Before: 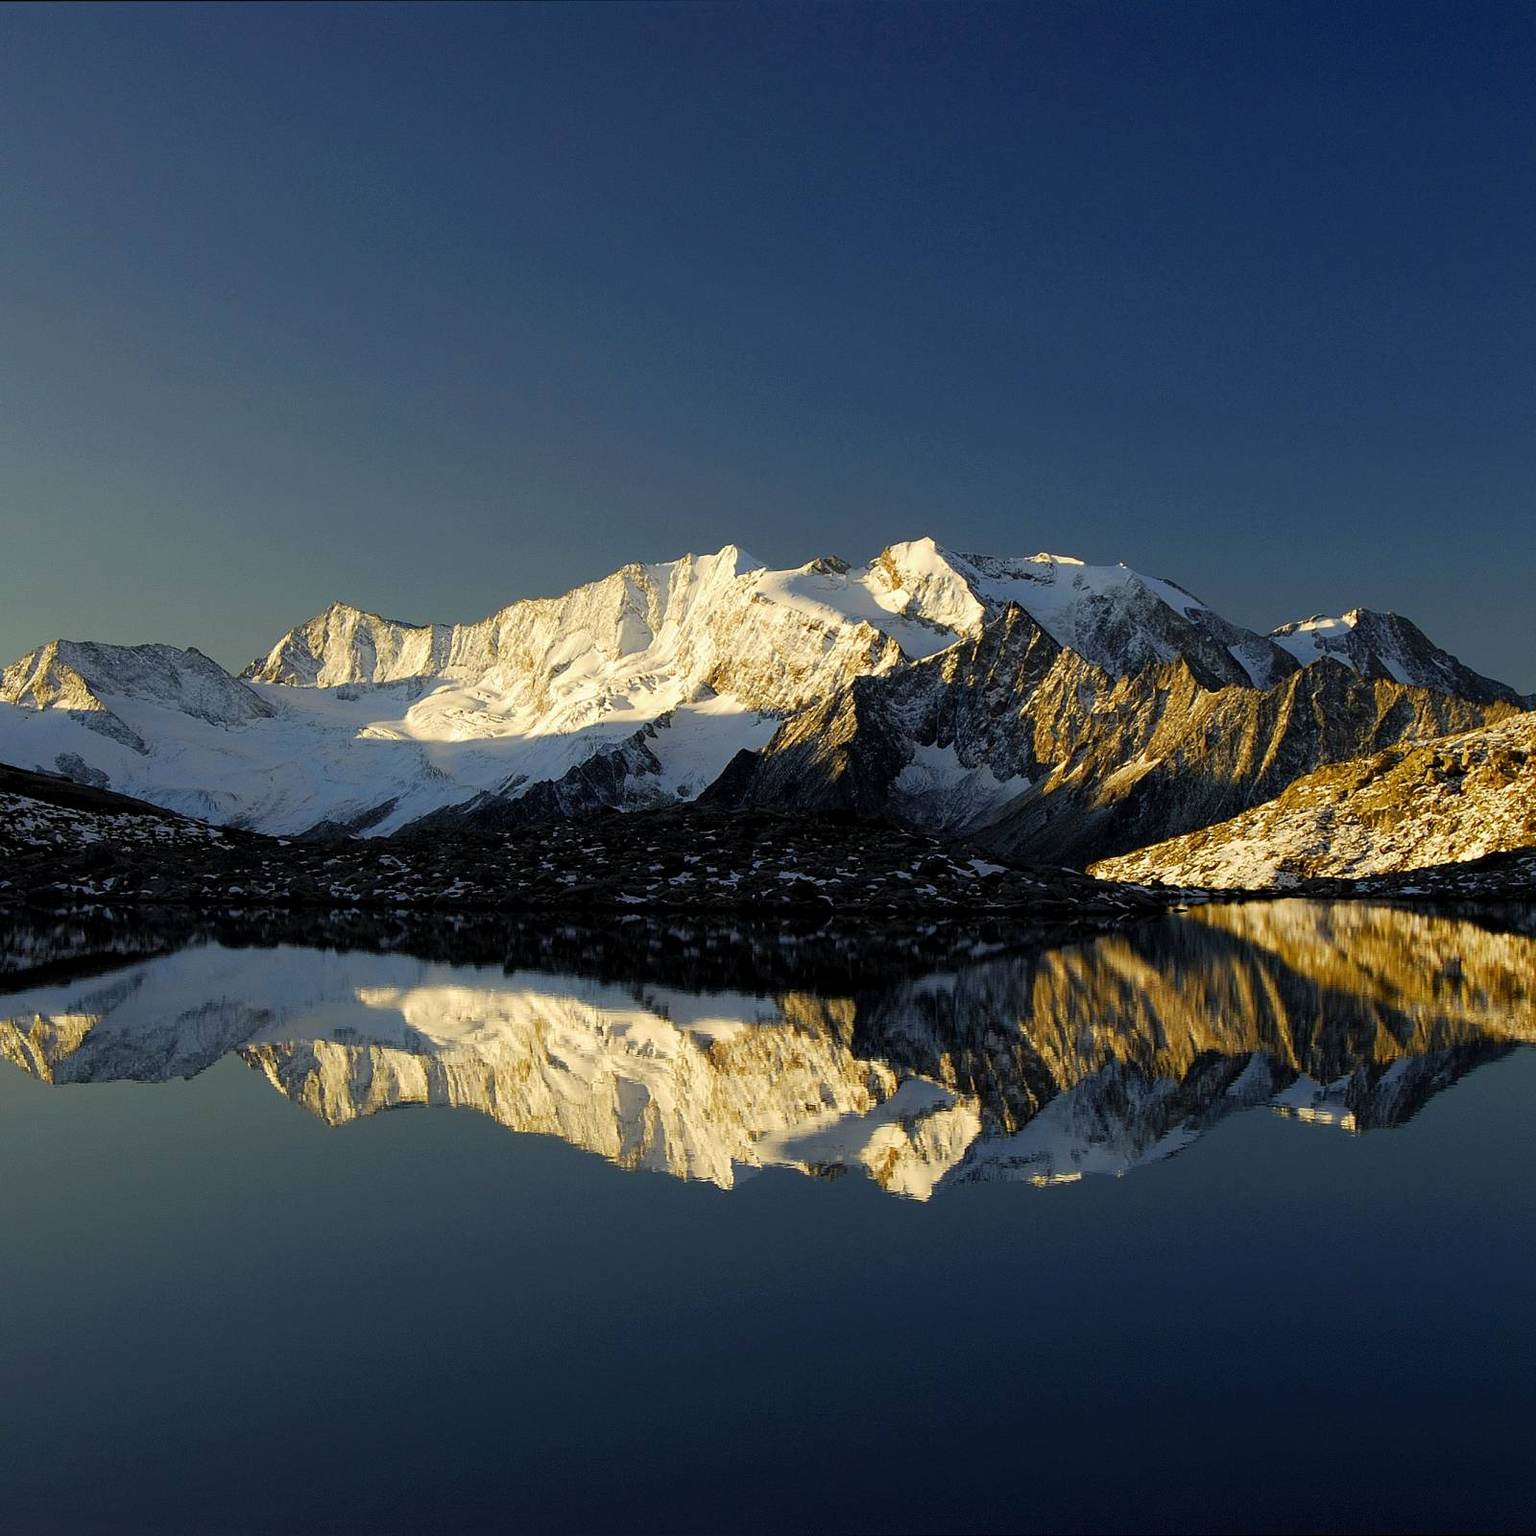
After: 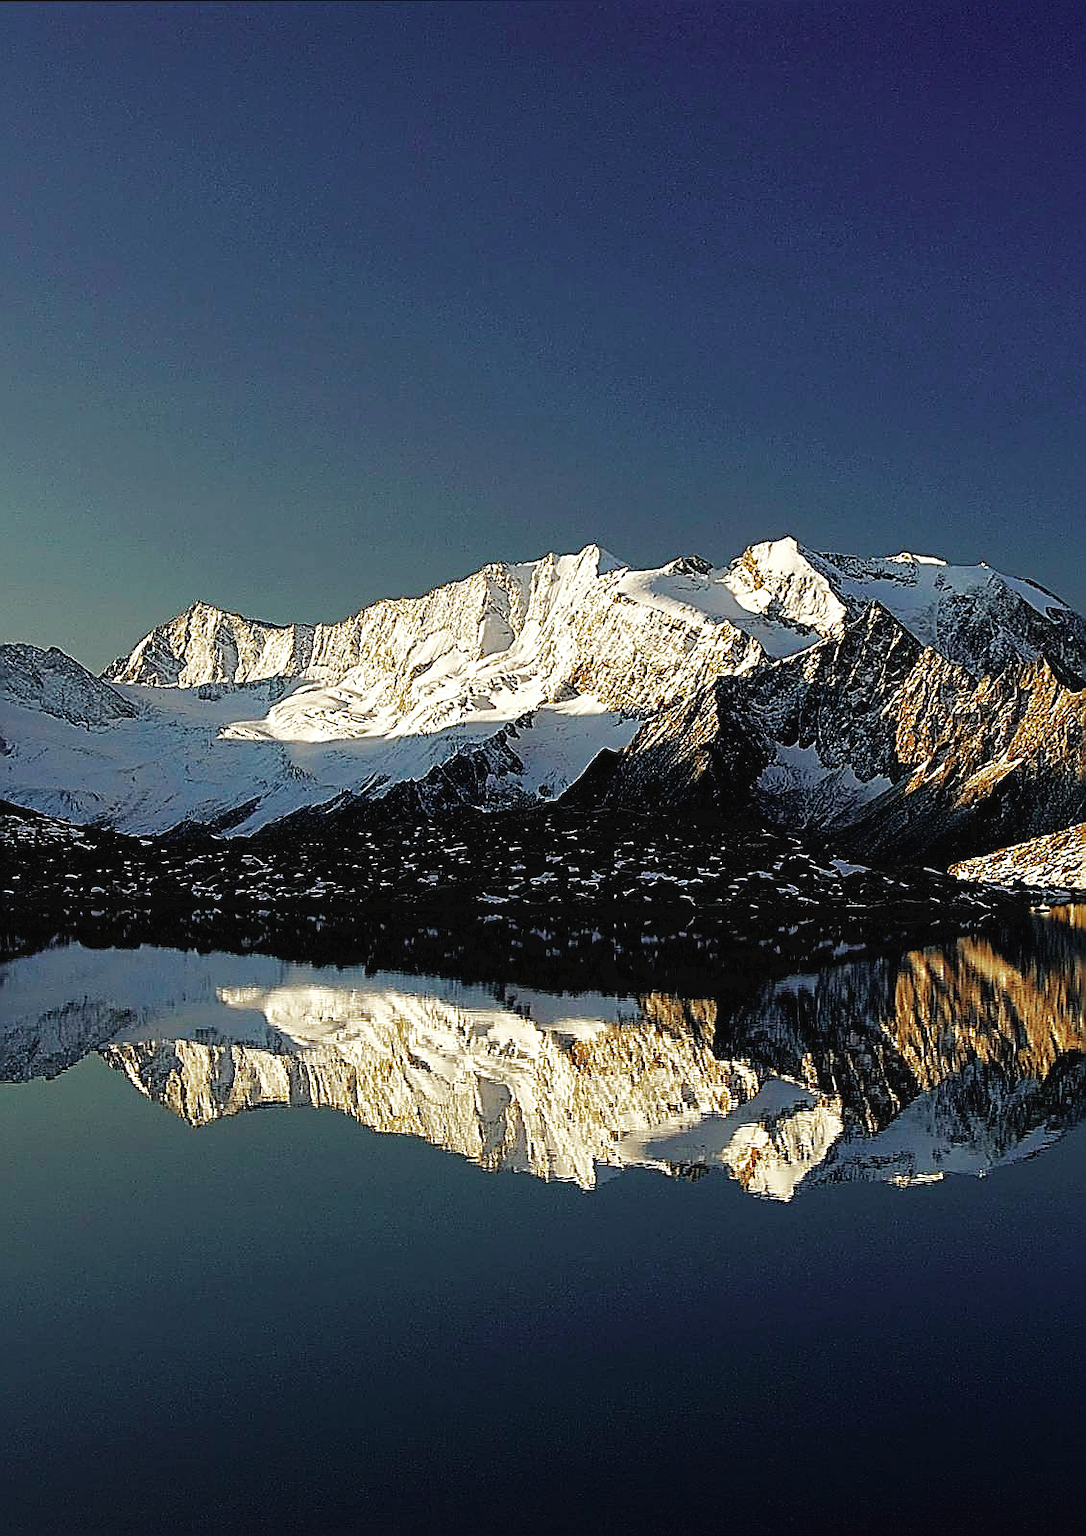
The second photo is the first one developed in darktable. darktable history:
base curve: curves: ch0 [(0, 0.003) (0.001, 0.002) (0.006, 0.004) (0.02, 0.022) (0.048, 0.086) (0.094, 0.234) (0.162, 0.431) (0.258, 0.629) (0.385, 0.8) (0.548, 0.918) (0.751, 0.988) (1, 1)], preserve colors none
crop and rotate: left 9.061%, right 20.142%
rgb curve: curves: ch0 [(0, 0) (0.415, 0.237) (1, 1)]
shadows and highlights: shadows 40, highlights -60
color contrast: blue-yellow contrast 0.7
sharpen: amount 2
color balance rgb: on, module defaults
